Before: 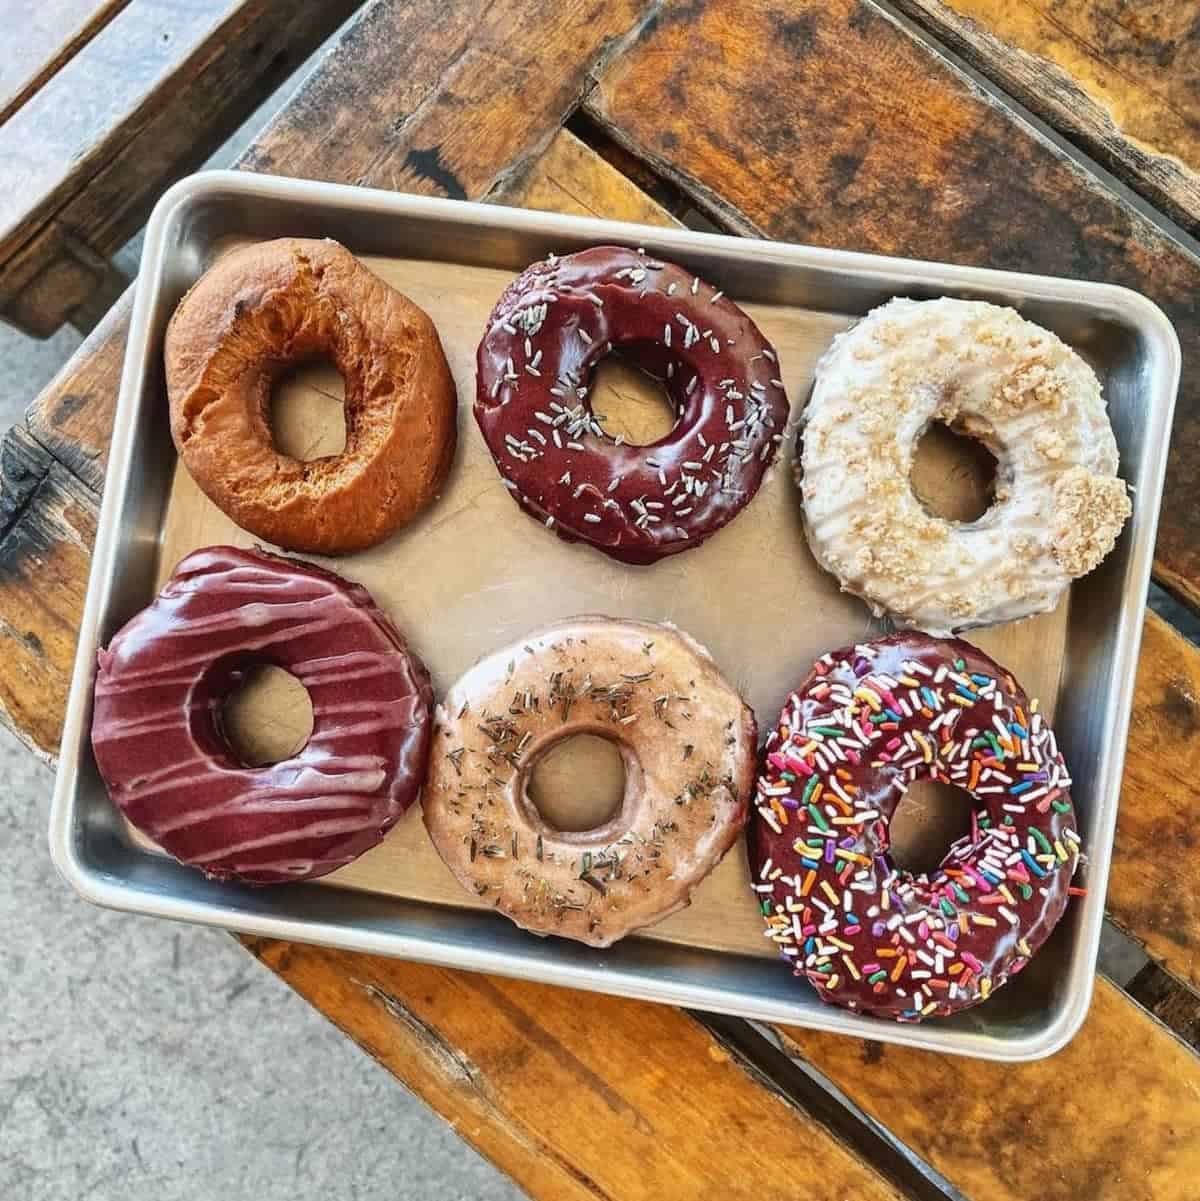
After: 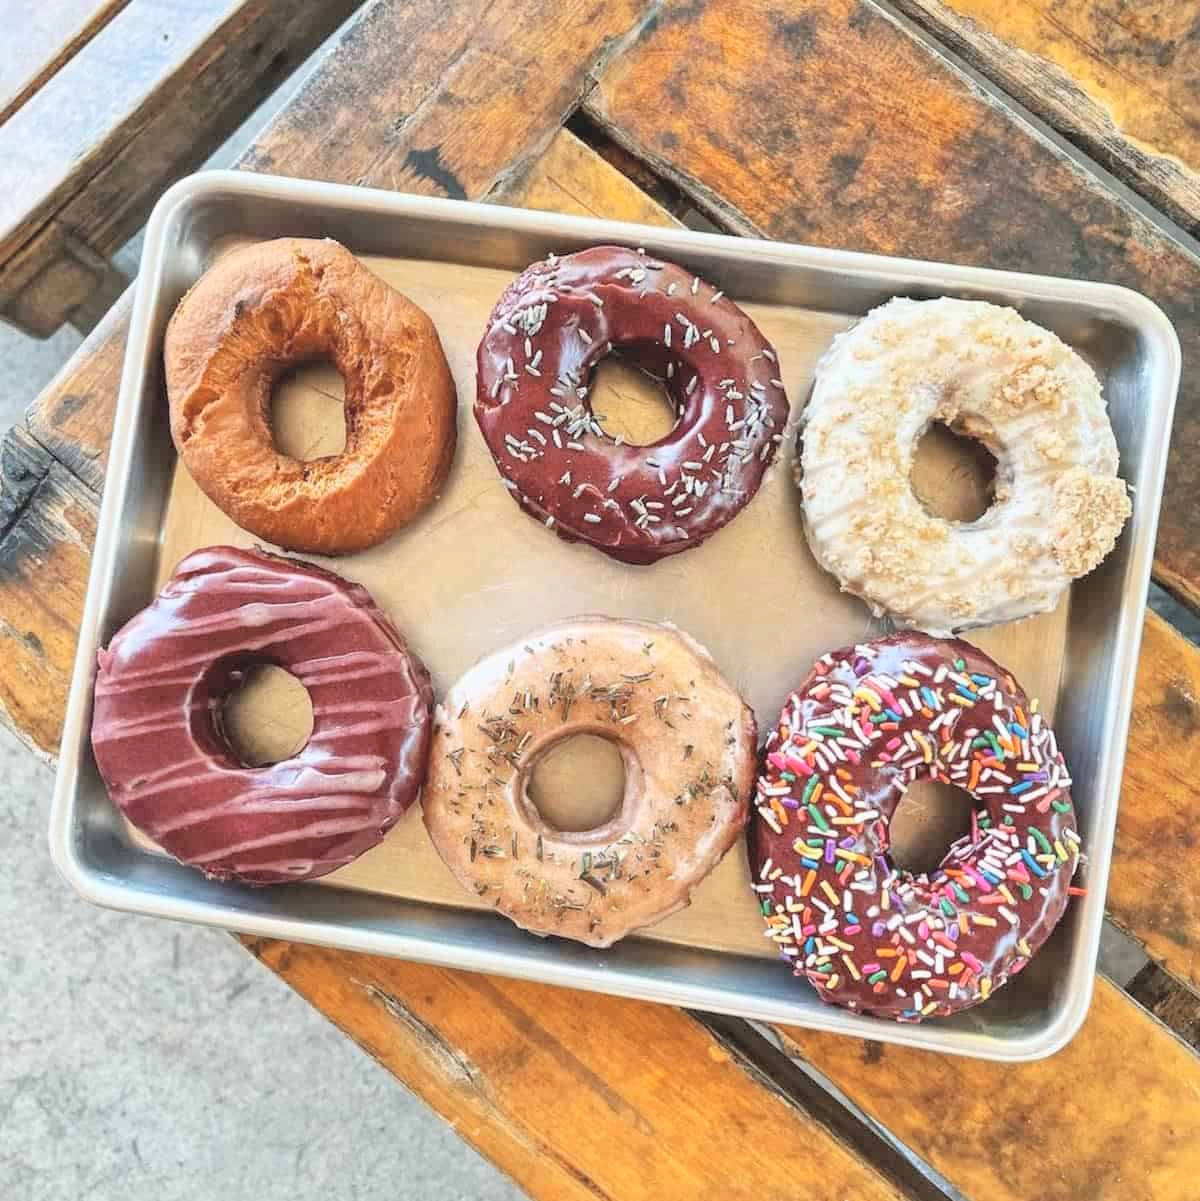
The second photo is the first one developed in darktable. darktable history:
contrast brightness saturation: brightness 0.273
